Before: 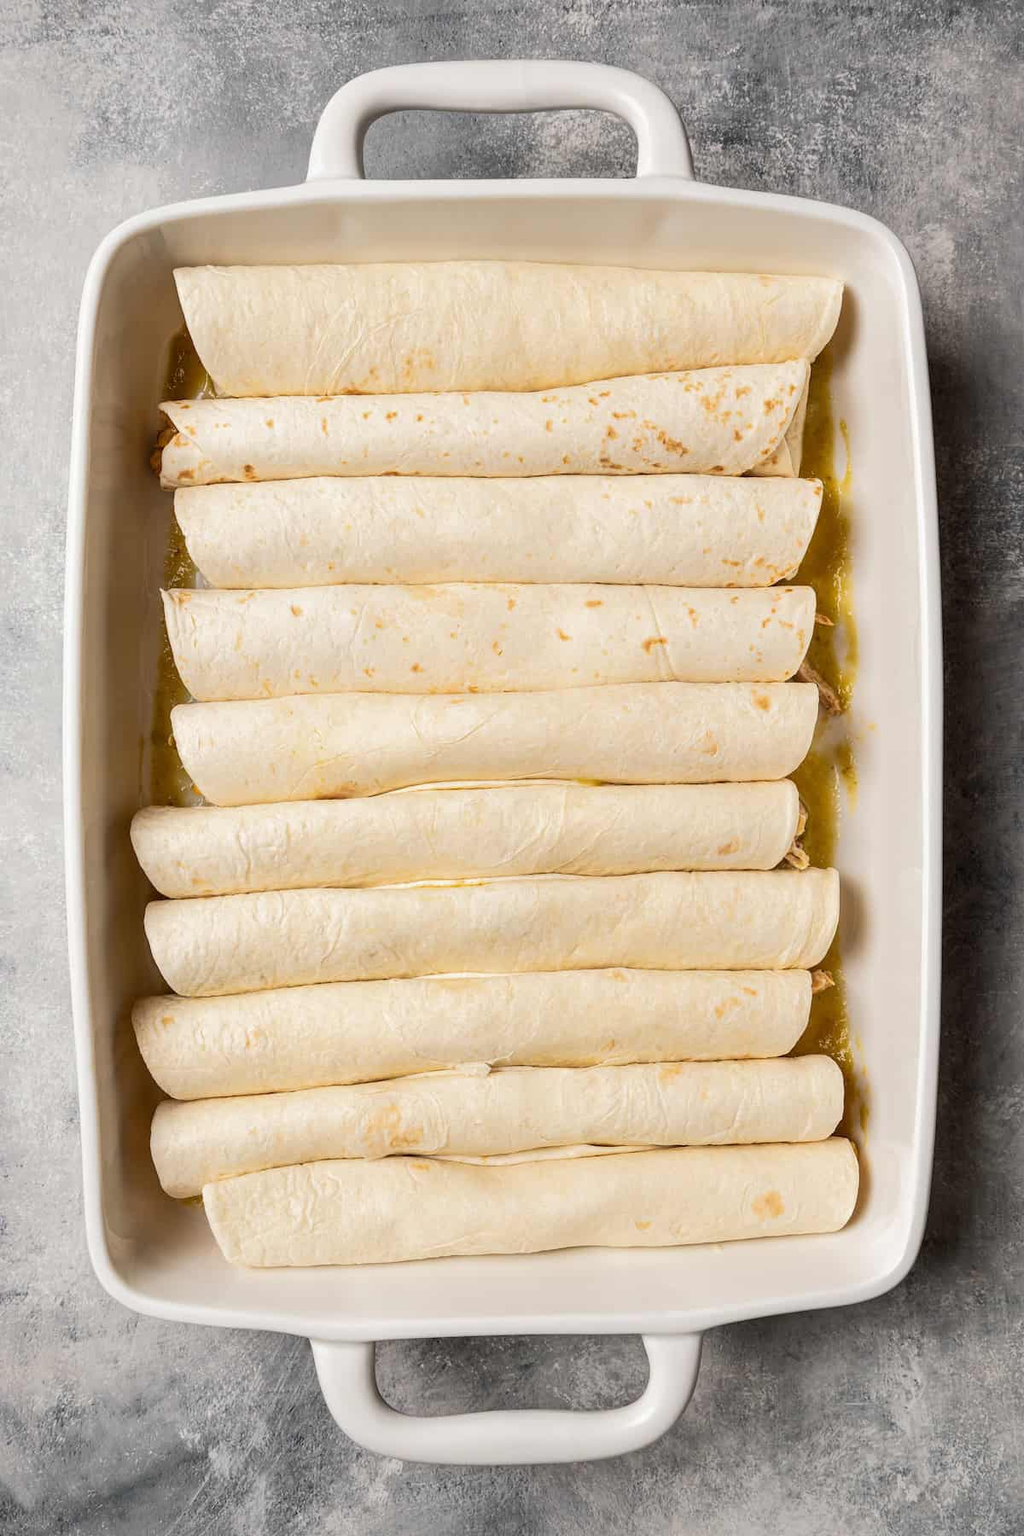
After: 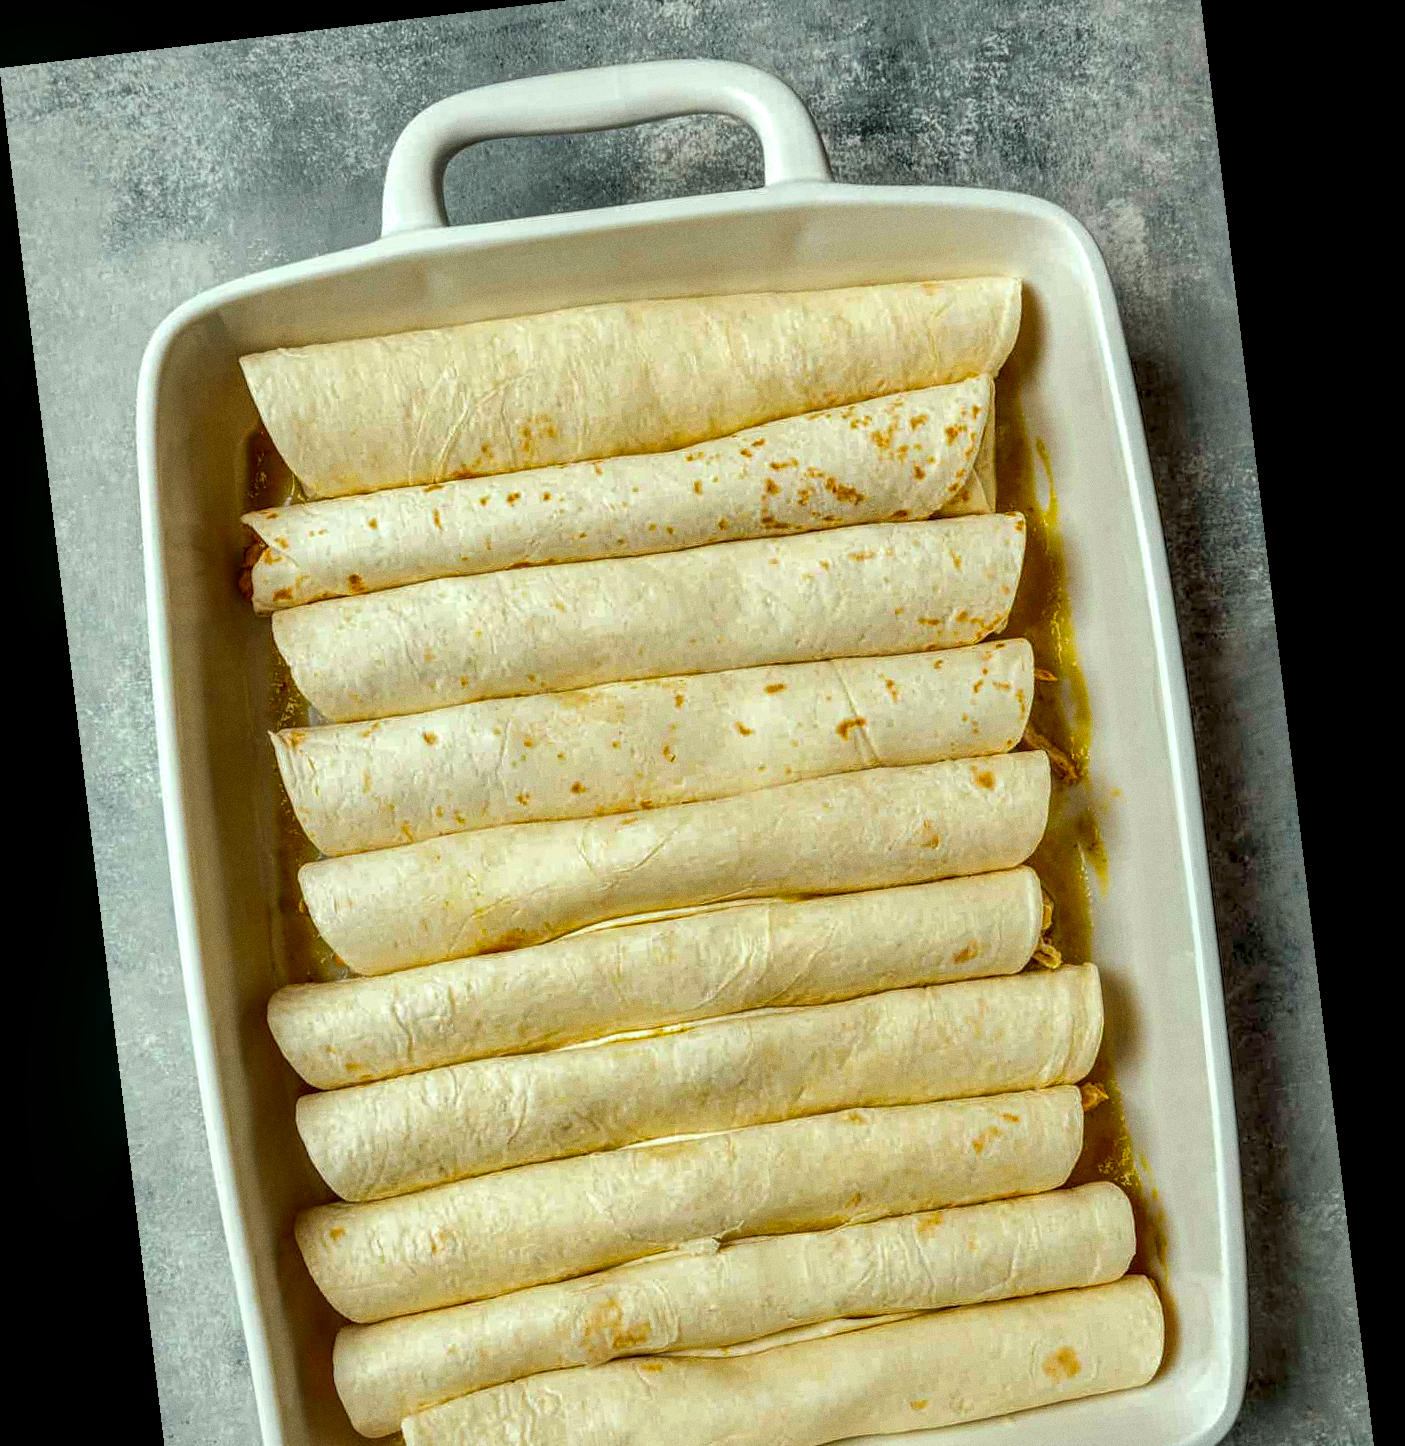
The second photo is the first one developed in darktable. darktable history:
local contrast: highlights 60%, shadows 60%, detail 160%
crop: top 3.857%, bottom 21.132%
grain: coarseness 0.09 ISO
color correction: highlights a* -7.33, highlights b* 1.26, shadows a* -3.55, saturation 1.4
rotate and perspective: rotation -6.83°, automatic cropping off
shadows and highlights: on, module defaults
